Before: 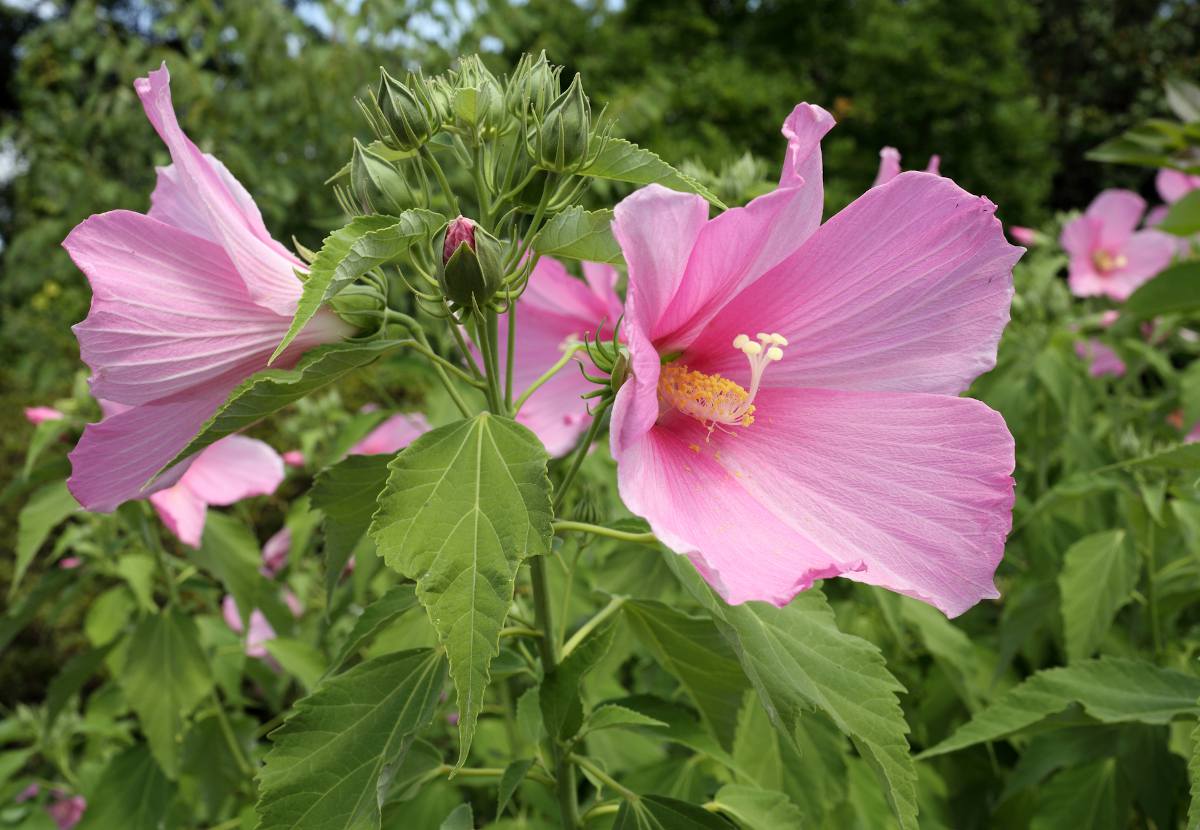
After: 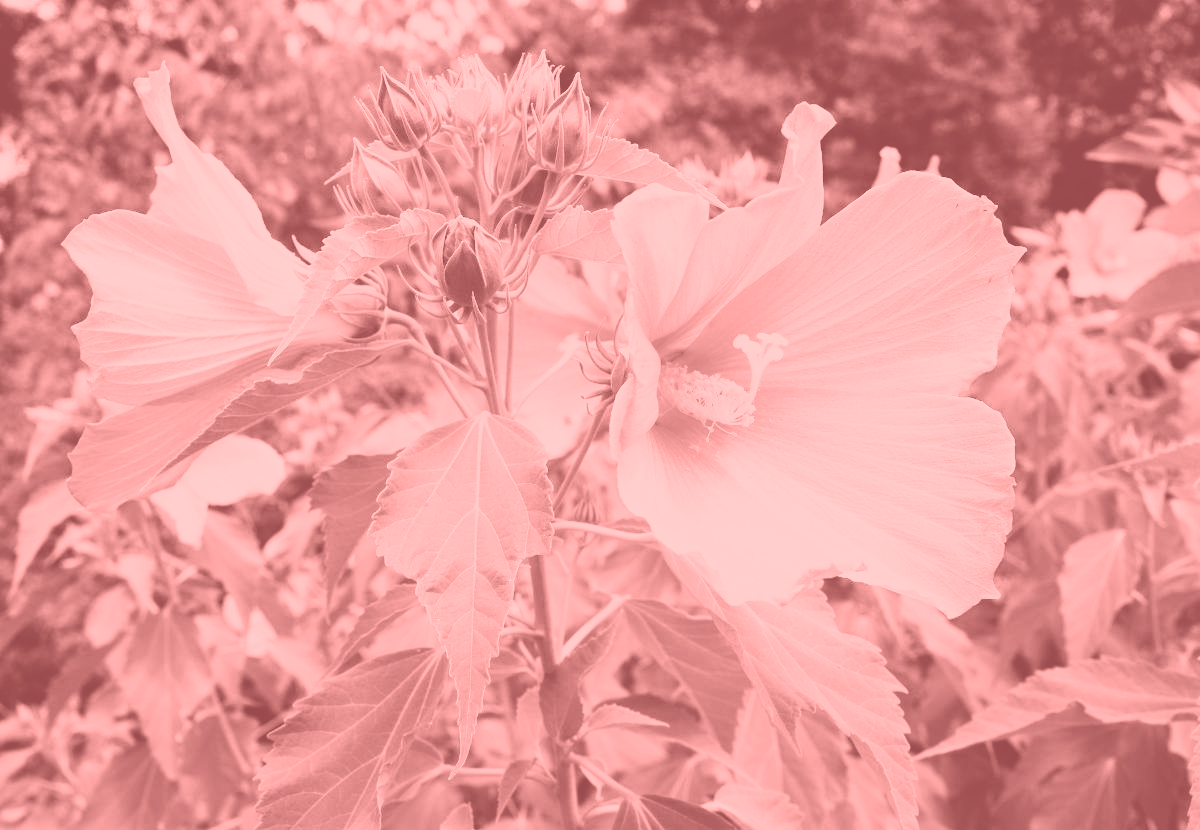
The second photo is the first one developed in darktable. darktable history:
colorize: saturation 51%, source mix 50.67%, lightness 50.67%
base curve: curves: ch0 [(0, 0) (0.007, 0.004) (0.027, 0.03) (0.046, 0.07) (0.207, 0.54) (0.442, 0.872) (0.673, 0.972) (1, 1)], preserve colors none
